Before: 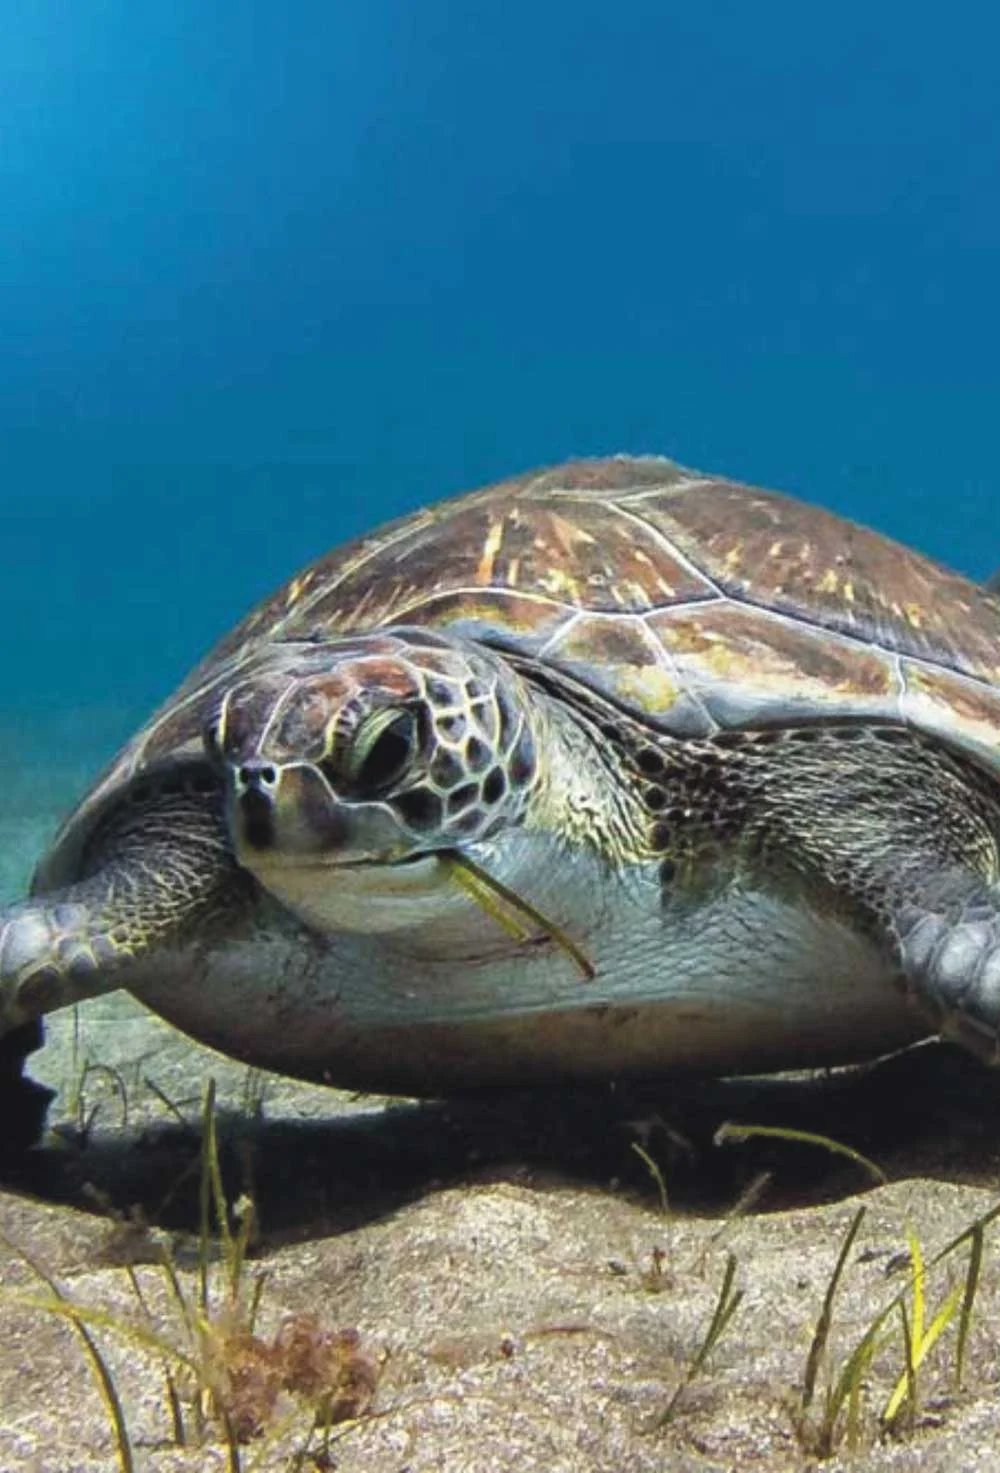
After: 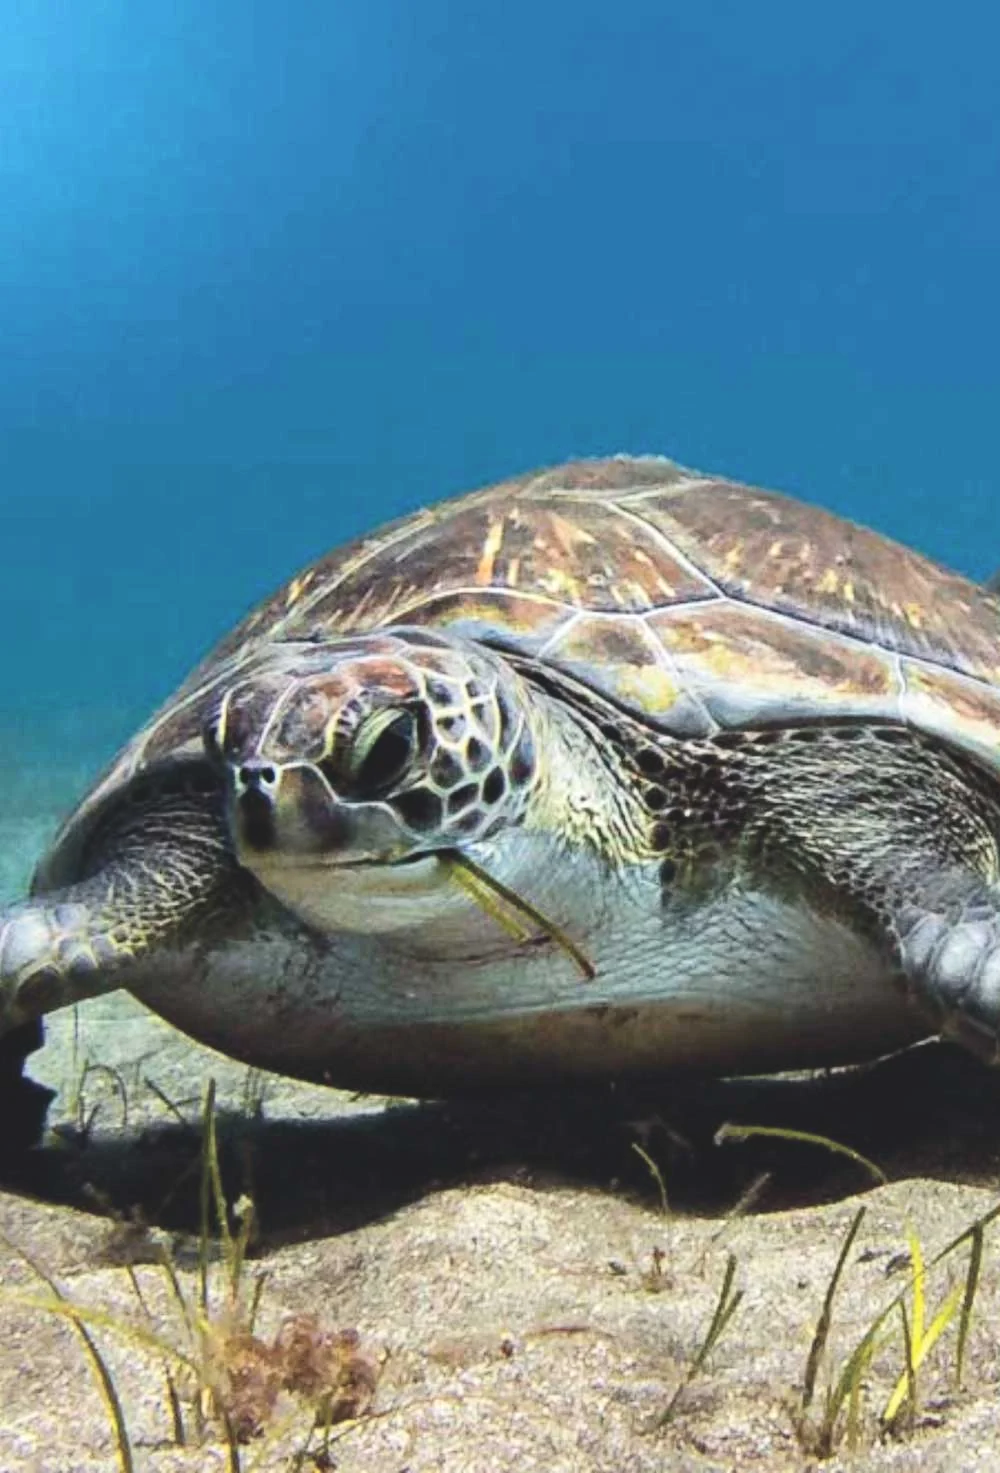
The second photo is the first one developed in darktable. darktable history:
exposure: black level correction -0.003, exposure 0.032 EV, compensate highlight preservation false
tone curve: curves: ch0 [(0, 0) (0.003, 0.065) (0.011, 0.072) (0.025, 0.09) (0.044, 0.104) (0.069, 0.116) (0.1, 0.127) (0.136, 0.15) (0.177, 0.184) (0.224, 0.223) (0.277, 0.28) (0.335, 0.361) (0.399, 0.443) (0.468, 0.525) (0.543, 0.616) (0.623, 0.713) (0.709, 0.79) (0.801, 0.866) (0.898, 0.933) (1, 1)], color space Lab, independent channels, preserve colors none
